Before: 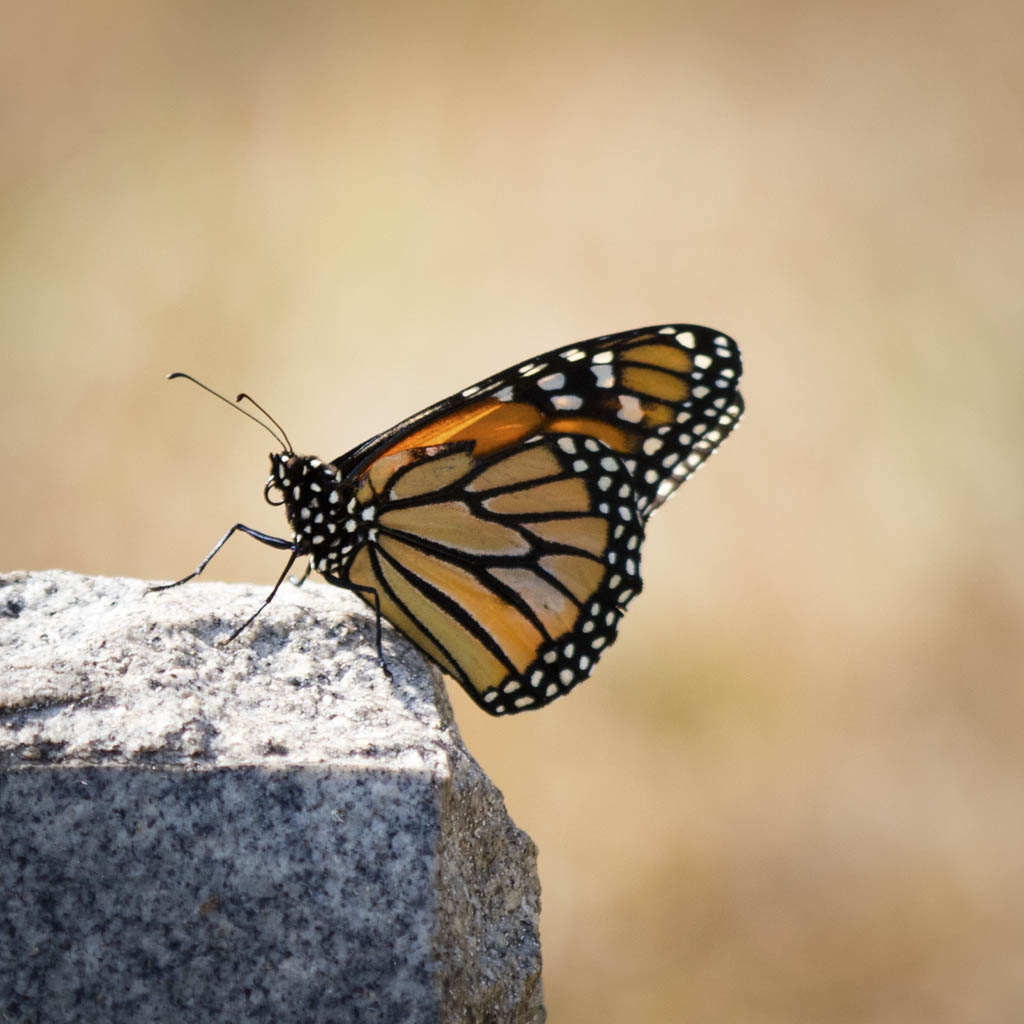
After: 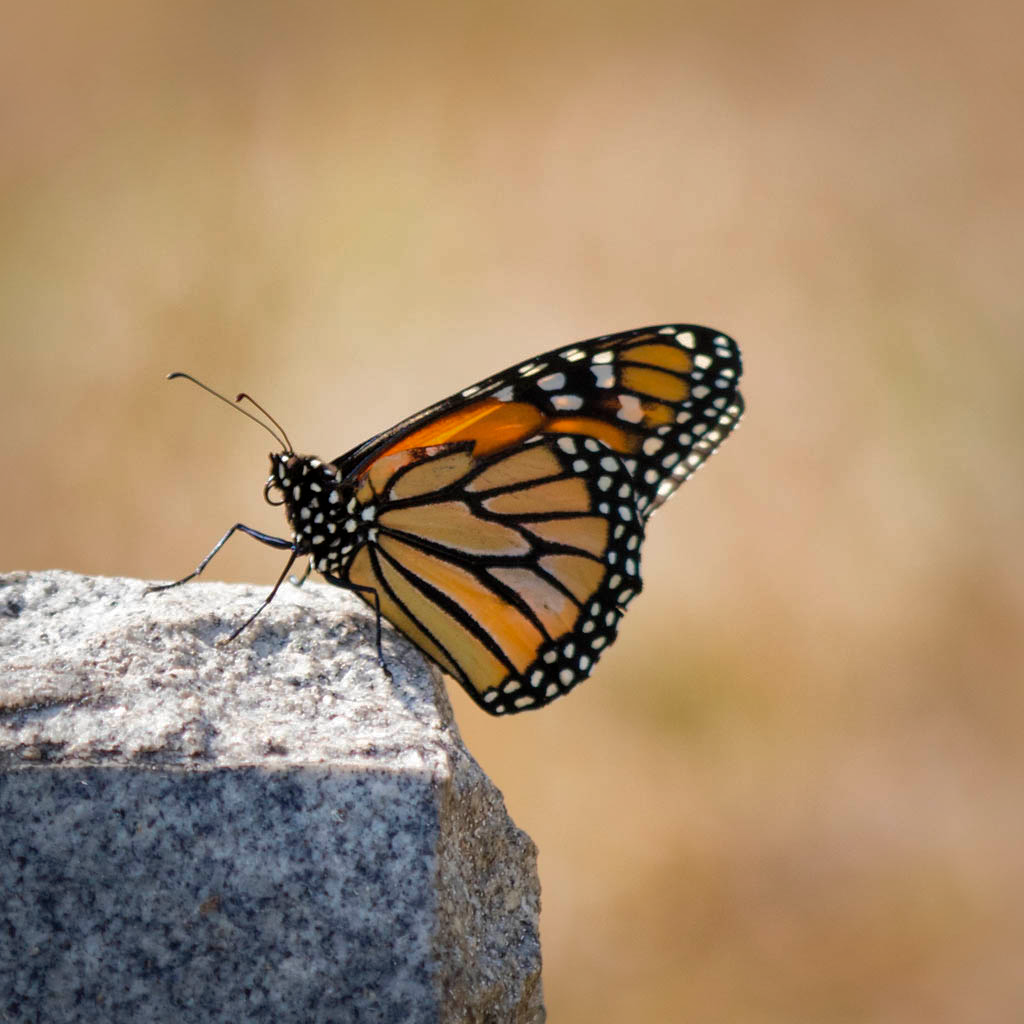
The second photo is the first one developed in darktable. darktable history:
shadows and highlights: shadows 40.28, highlights -60
